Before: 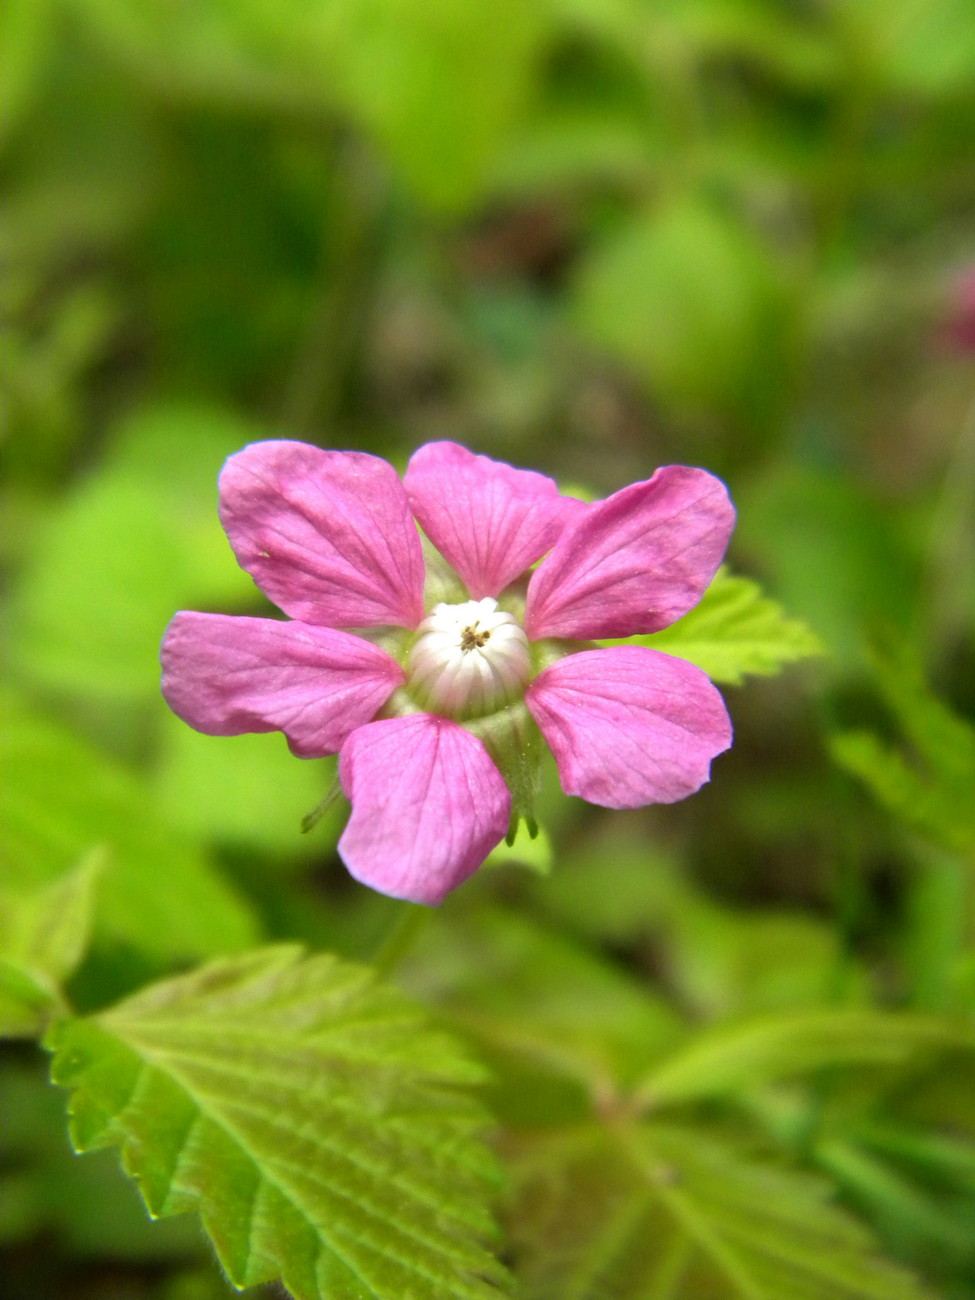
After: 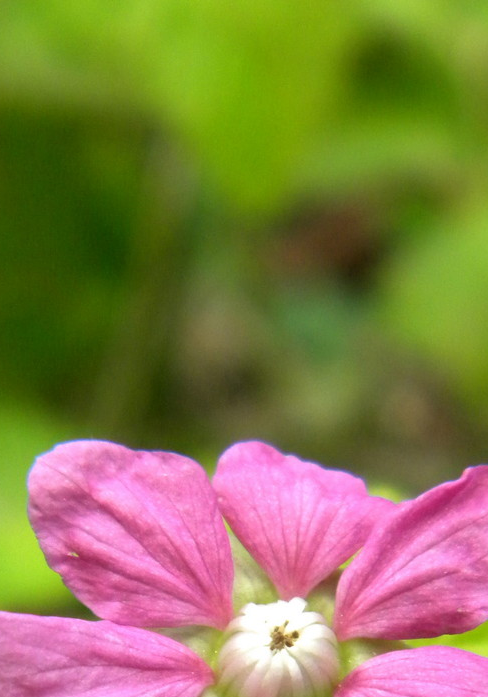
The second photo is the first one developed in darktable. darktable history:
crop: left 19.603%, right 30.29%, bottom 46.364%
